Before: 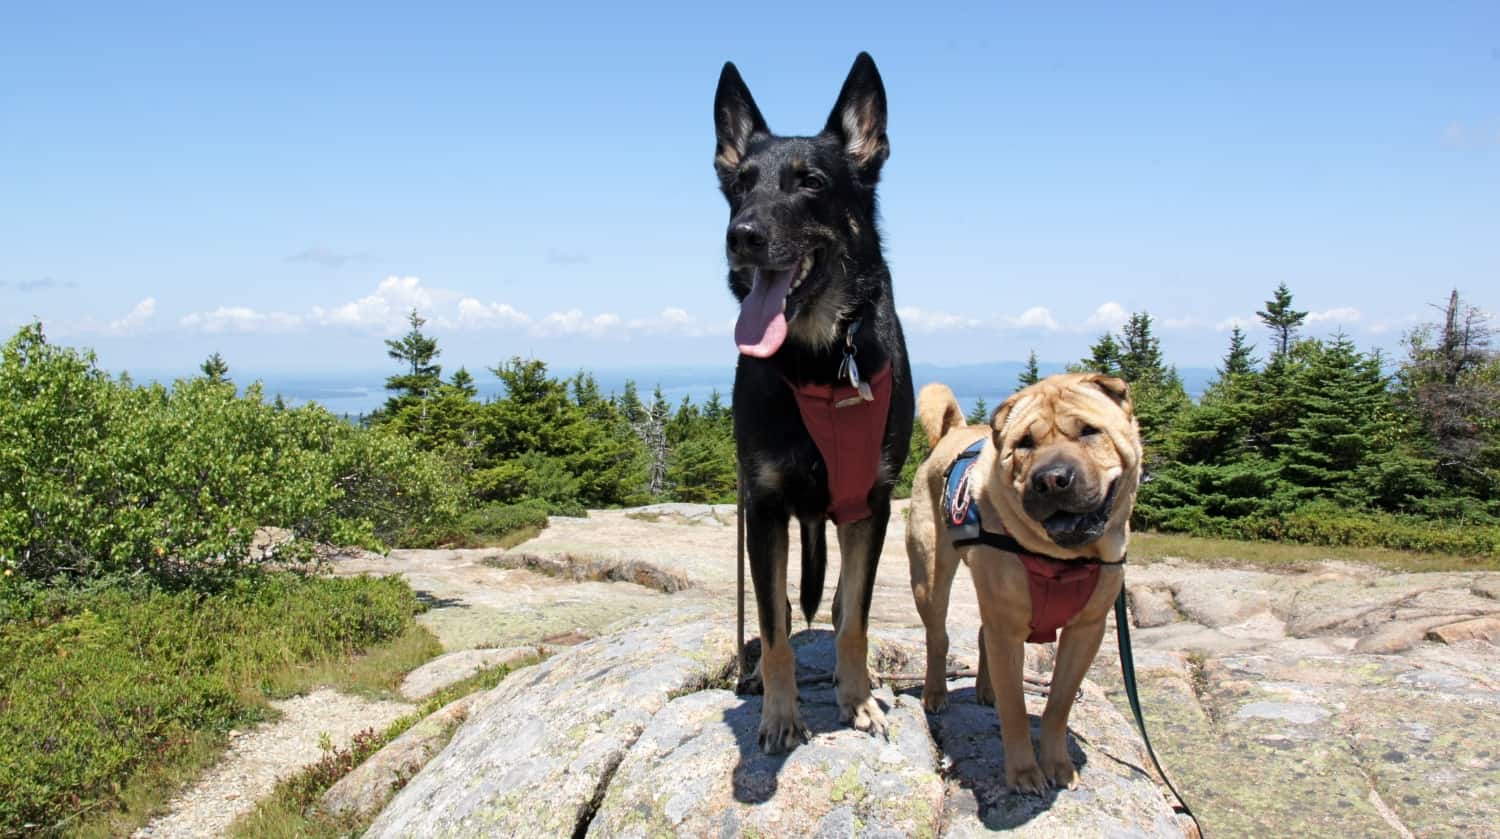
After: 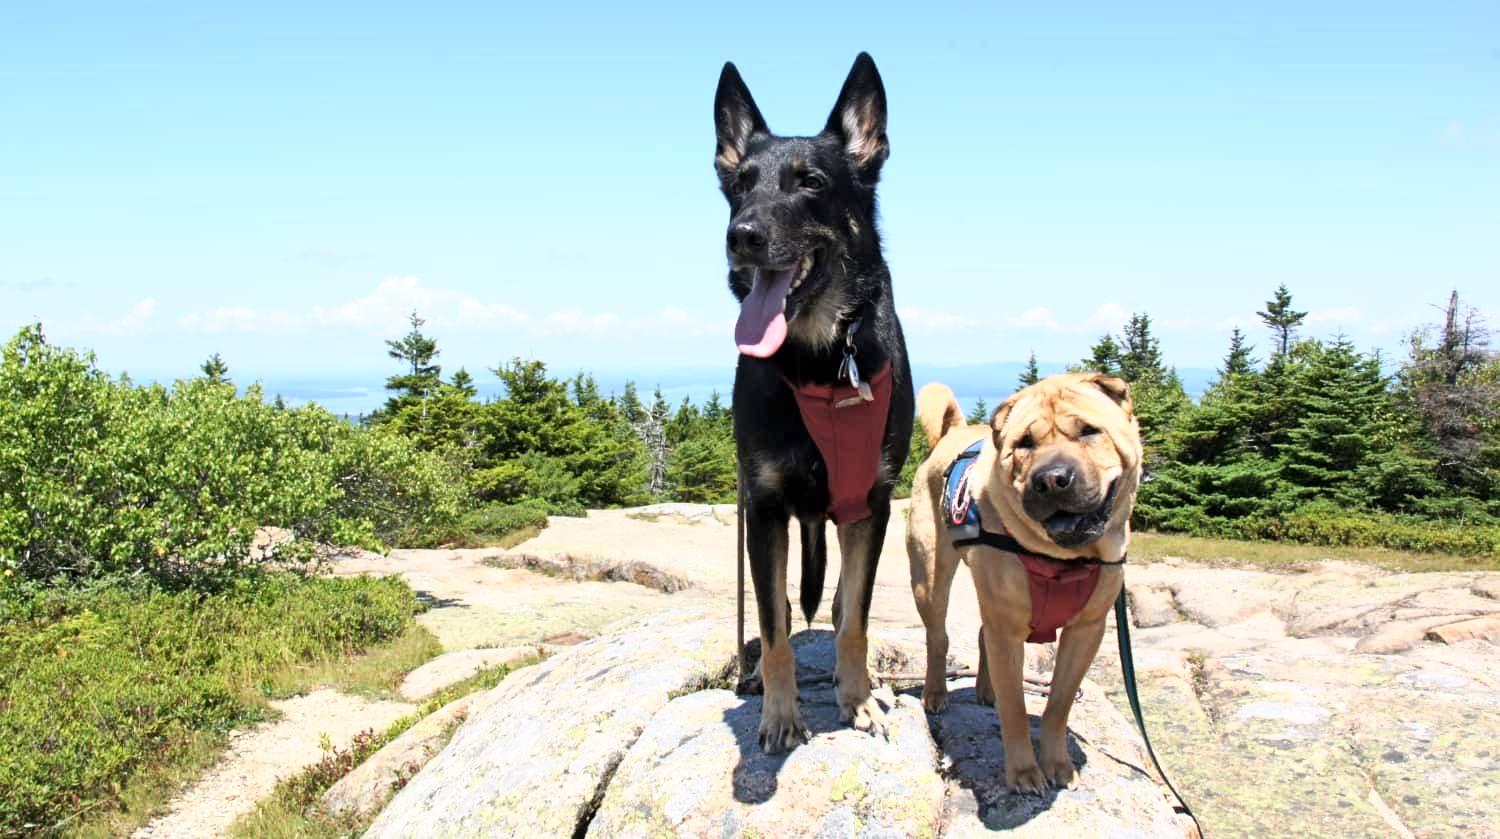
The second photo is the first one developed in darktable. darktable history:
local contrast: mode bilateral grid, contrast 10, coarseness 25, detail 115%, midtone range 0.2
base curve: curves: ch0 [(0, 0) (0.557, 0.834) (1, 1)]
